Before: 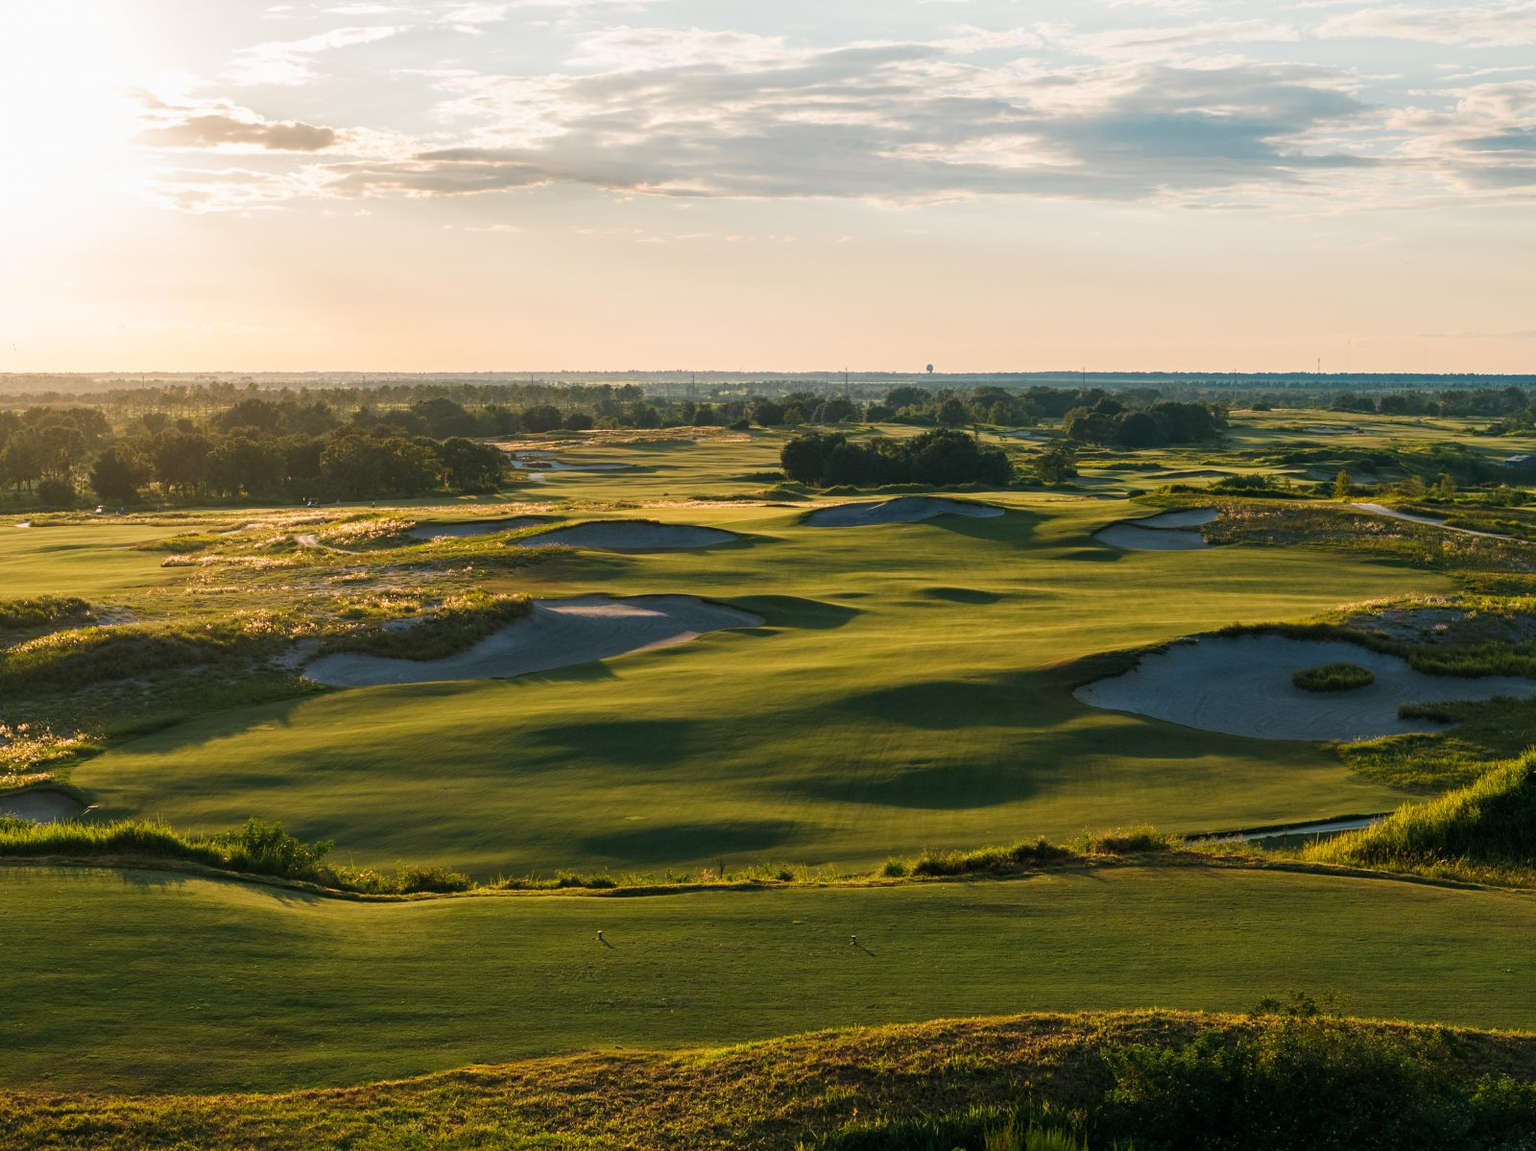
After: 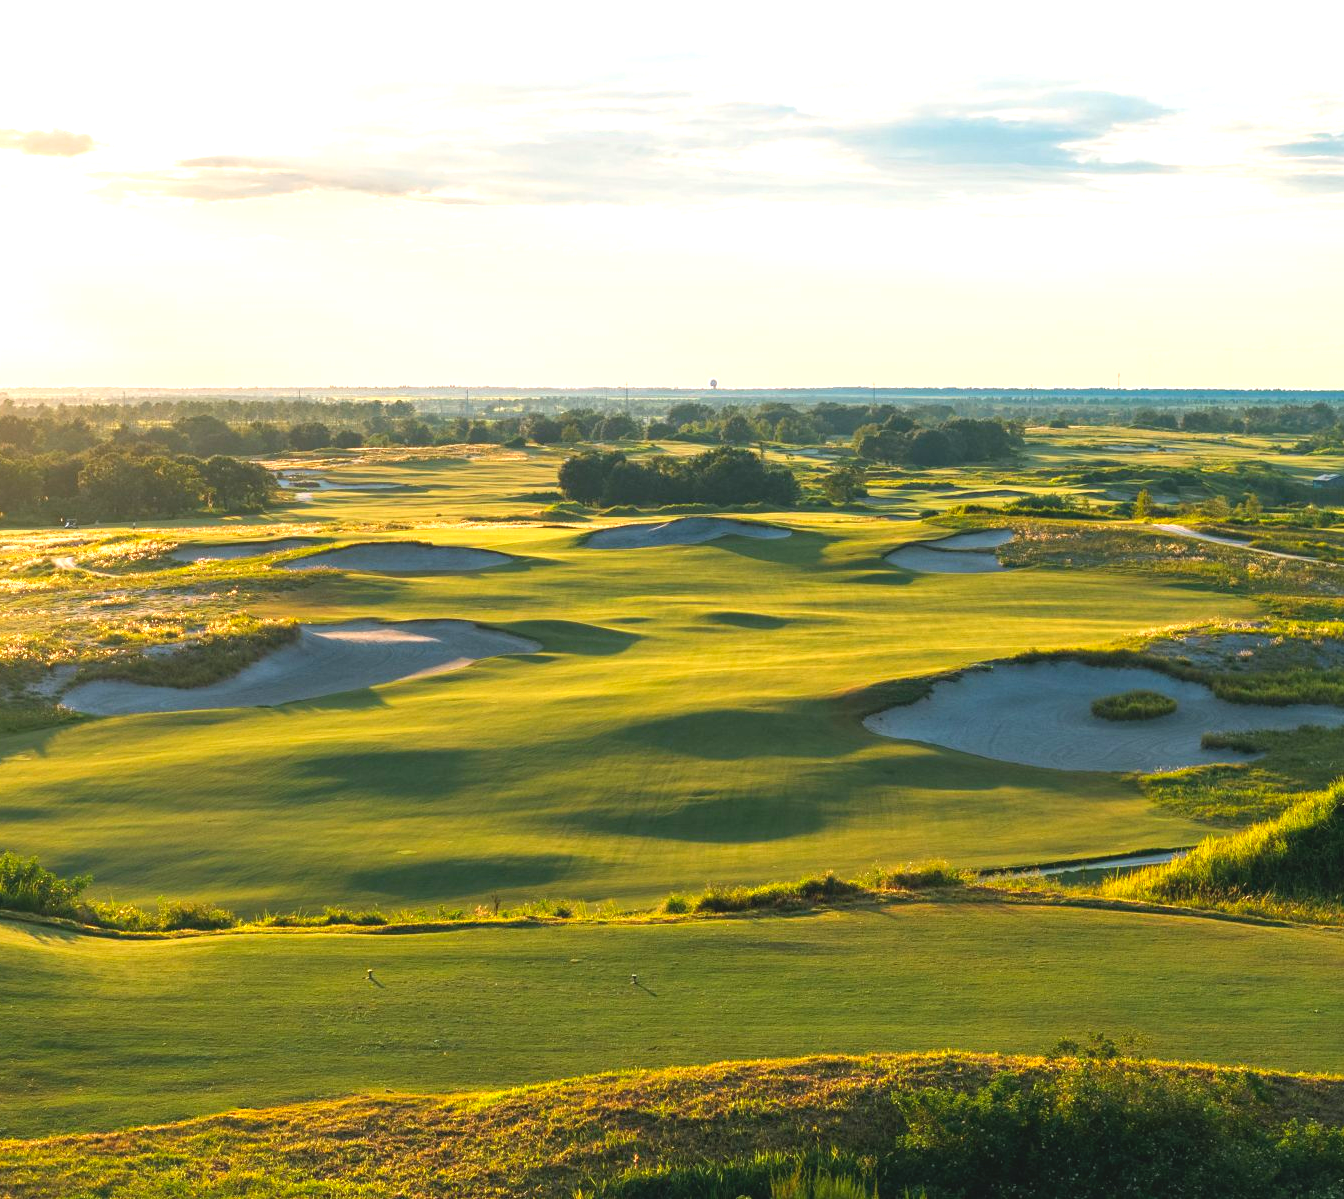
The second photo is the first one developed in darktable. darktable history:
crop: left 15.979%
contrast brightness saturation: contrast -0.096, brightness 0.046, saturation 0.085
exposure: black level correction 0, exposure 1.097 EV, compensate exposure bias true, compensate highlight preservation false
